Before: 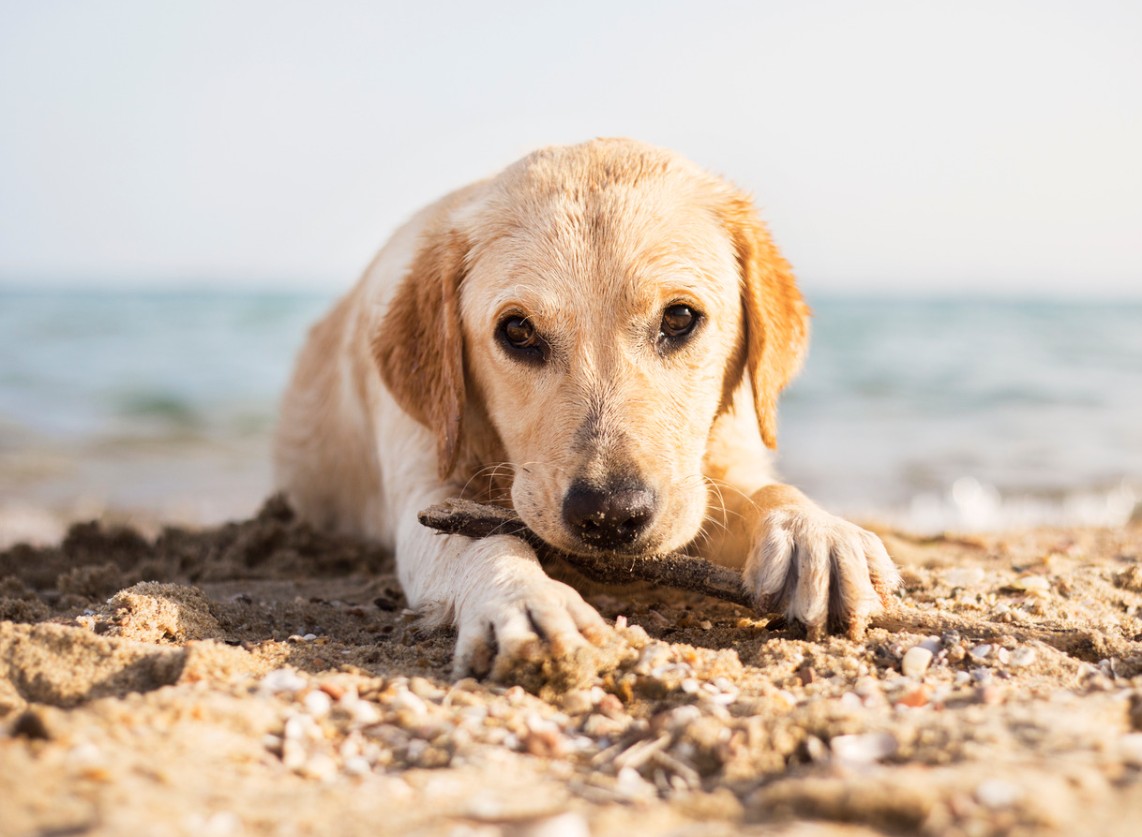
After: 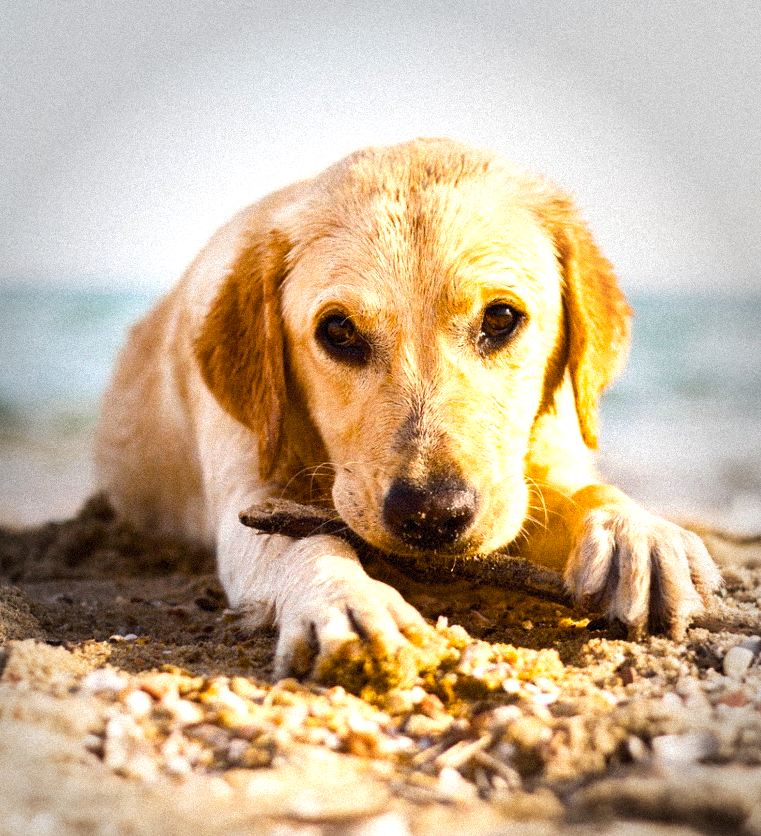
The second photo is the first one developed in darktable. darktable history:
crop and rotate: left 15.754%, right 17.579%
color balance rgb: linear chroma grading › global chroma 9%, perceptual saturation grading › global saturation 36%, perceptual saturation grading › shadows 35%, perceptual brilliance grading › global brilliance 15%, perceptual brilliance grading › shadows -35%, global vibrance 15%
grain: coarseness 9.38 ISO, strength 34.99%, mid-tones bias 0%
vignetting: fall-off start 64.63%, center (-0.034, 0.148), width/height ratio 0.881
